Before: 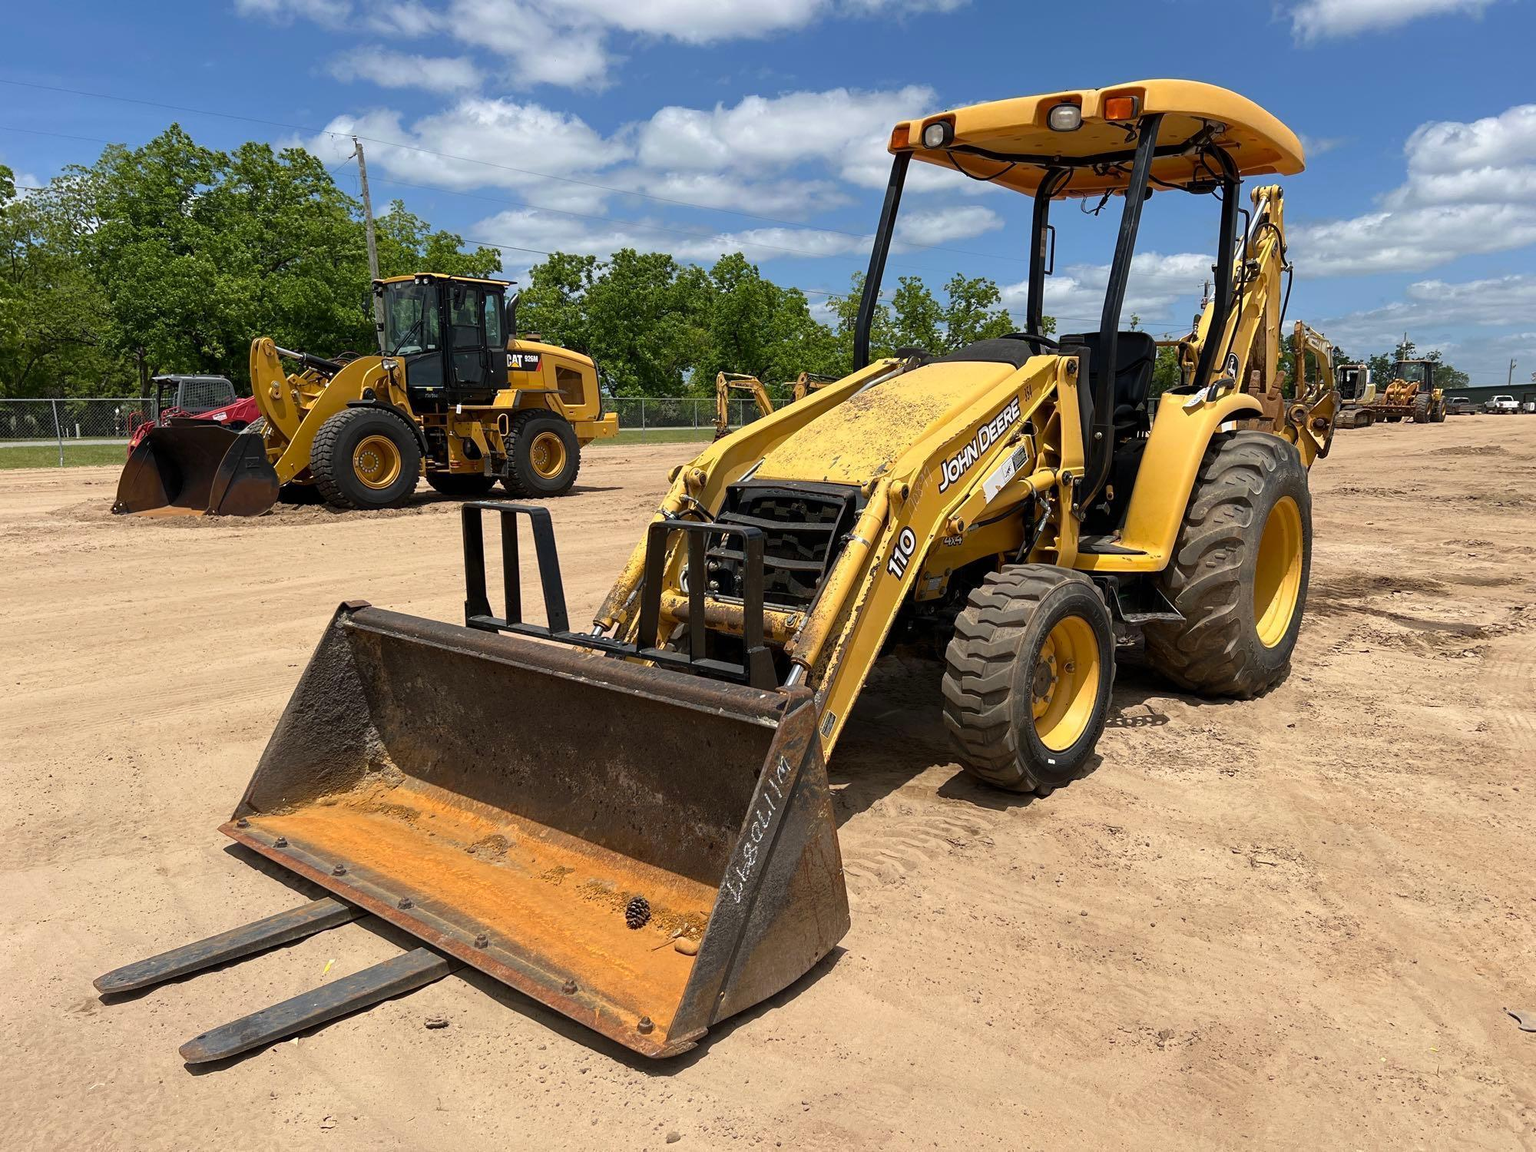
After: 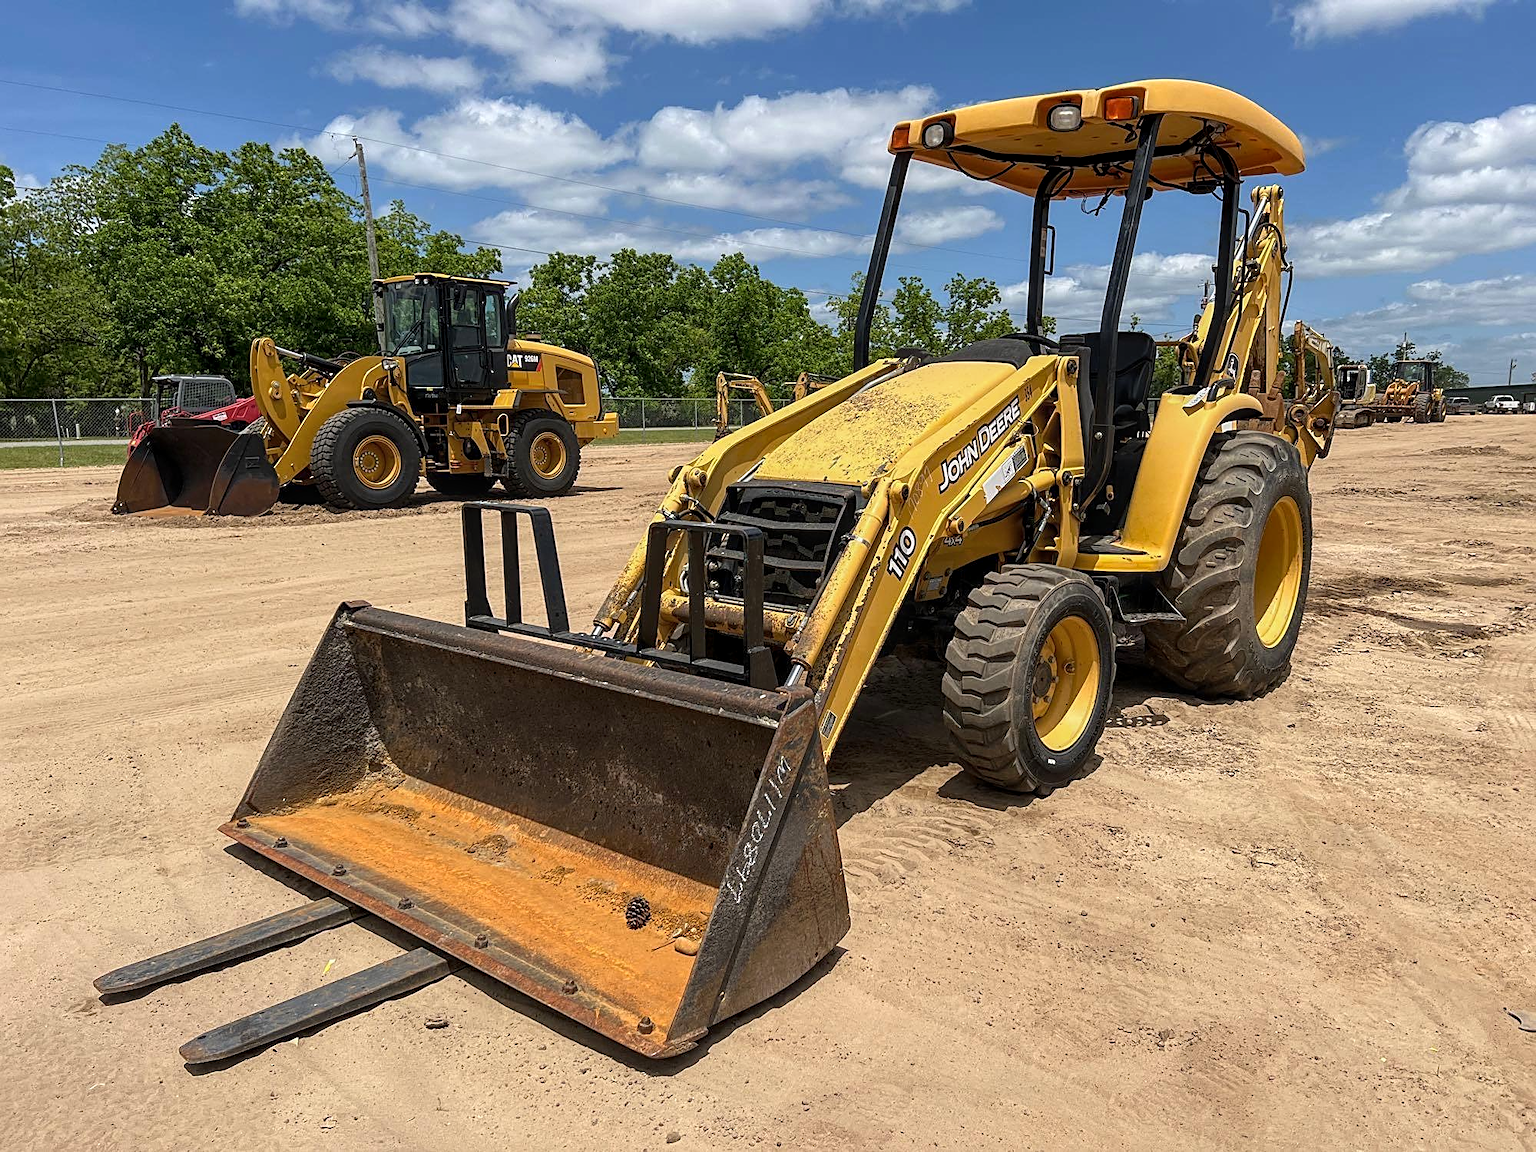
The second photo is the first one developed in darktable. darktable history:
local contrast: on, module defaults
exposure: black level correction 0, compensate exposure bias true, compensate highlight preservation false
sharpen: on, module defaults
